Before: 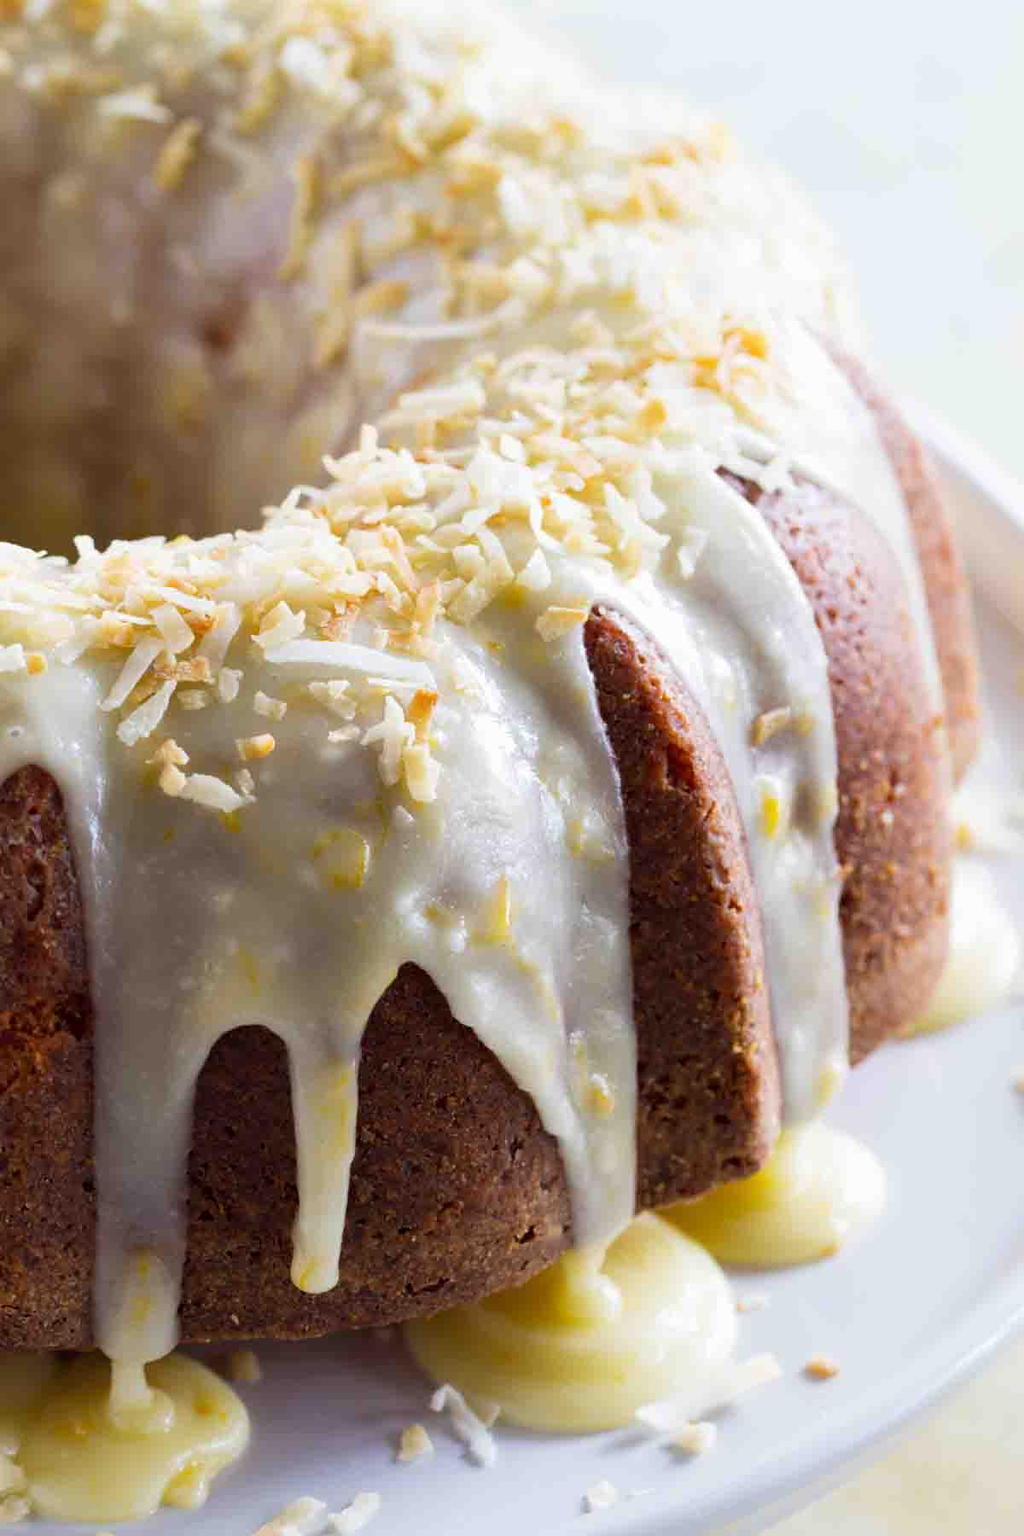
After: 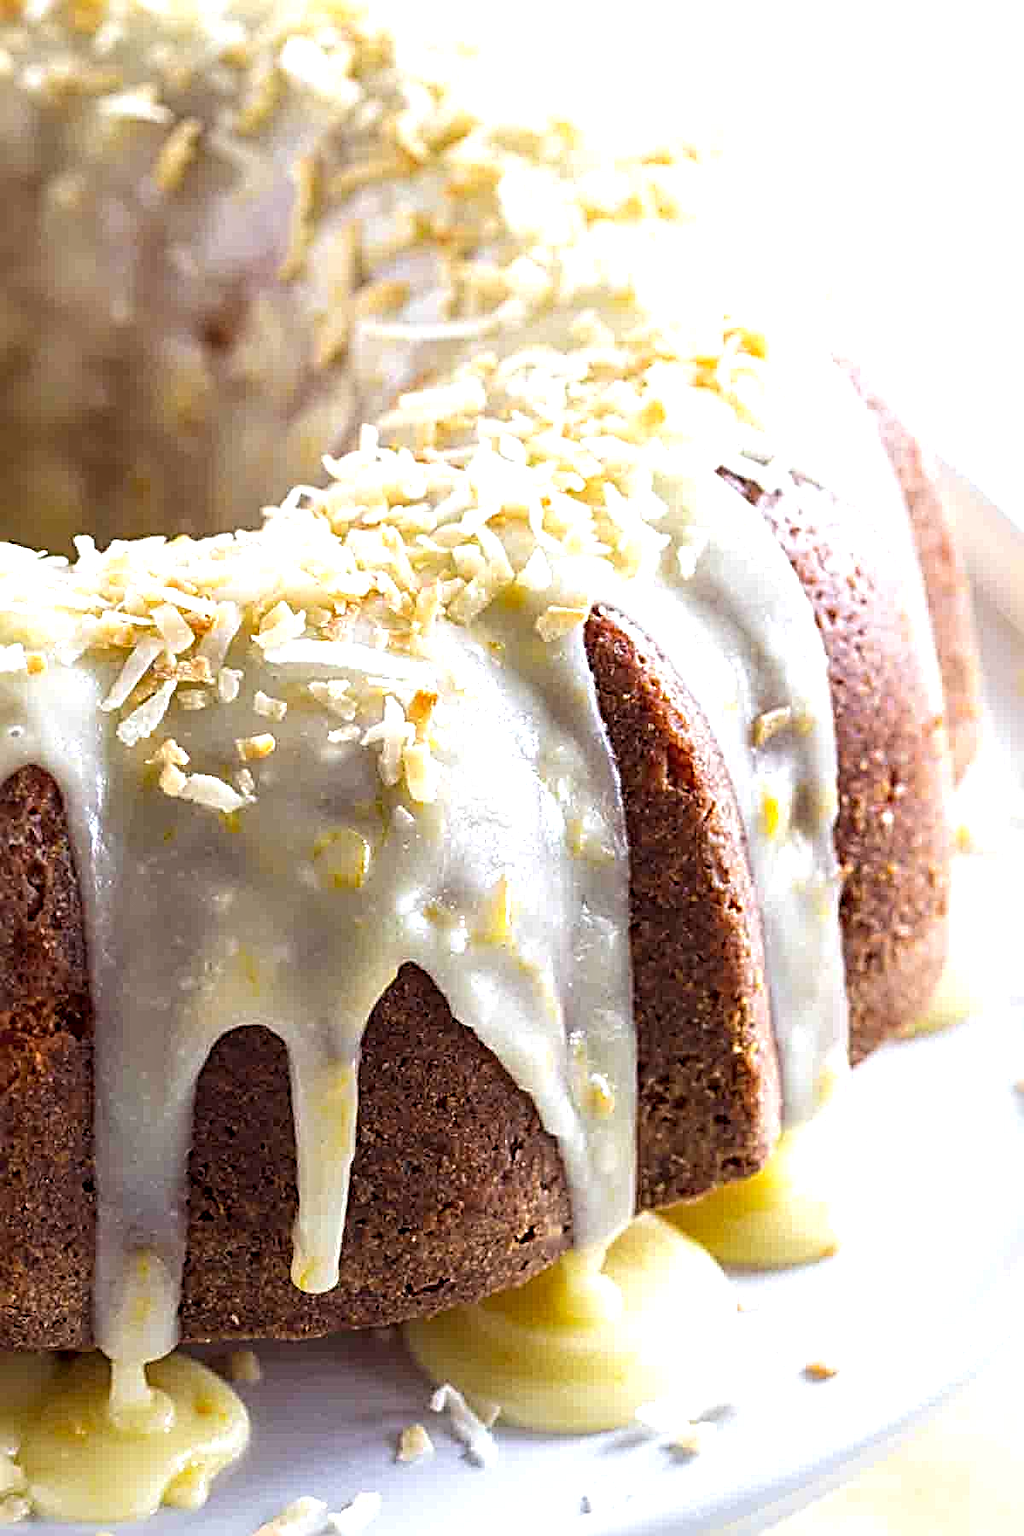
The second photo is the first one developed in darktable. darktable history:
exposure: exposure 0.551 EV, compensate exposure bias true, compensate highlight preservation false
local contrast: detail 130%
sharpen: radius 3.65, amount 0.92
